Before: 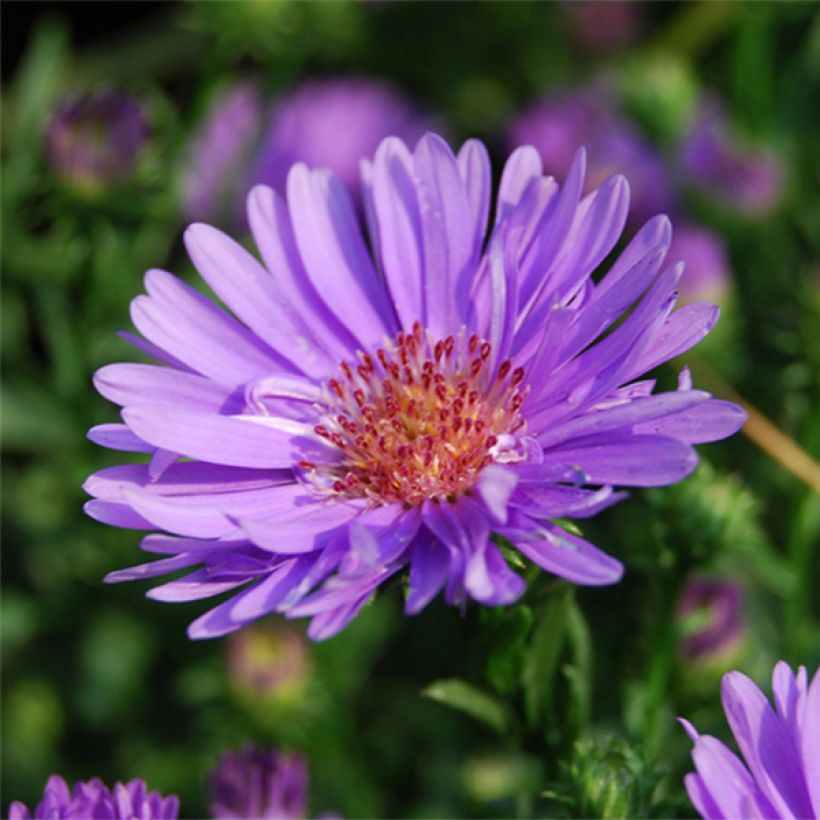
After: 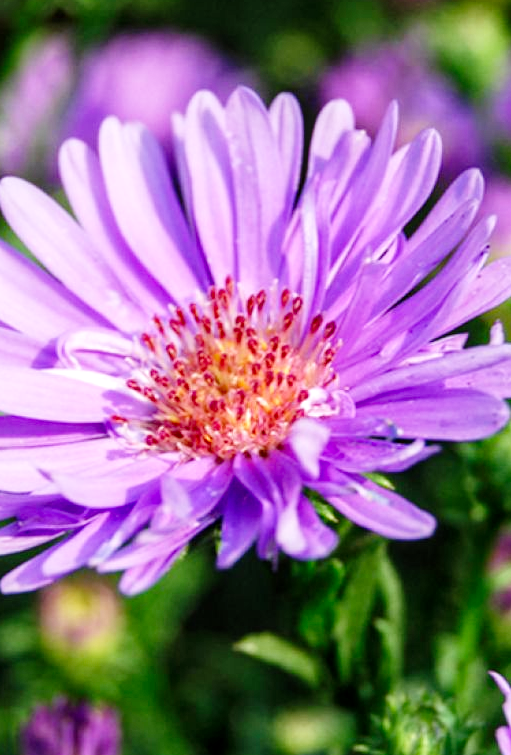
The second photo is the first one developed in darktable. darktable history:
base curve: curves: ch0 [(0, 0) (0.008, 0.007) (0.022, 0.029) (0.048, 0.089) (0.092, 0.197) (0.191, 0.399) (0.275, 0.534) (0.357, 0.65) (0.477, 0.78) (0.542, 0.833) (0.799, 0.973) (1, 1)], preserve colors none
local contrast: on, module defaults
crop and rotate: left 23.007%, top 5.621%, right 14.575%, bottom 2.294%
